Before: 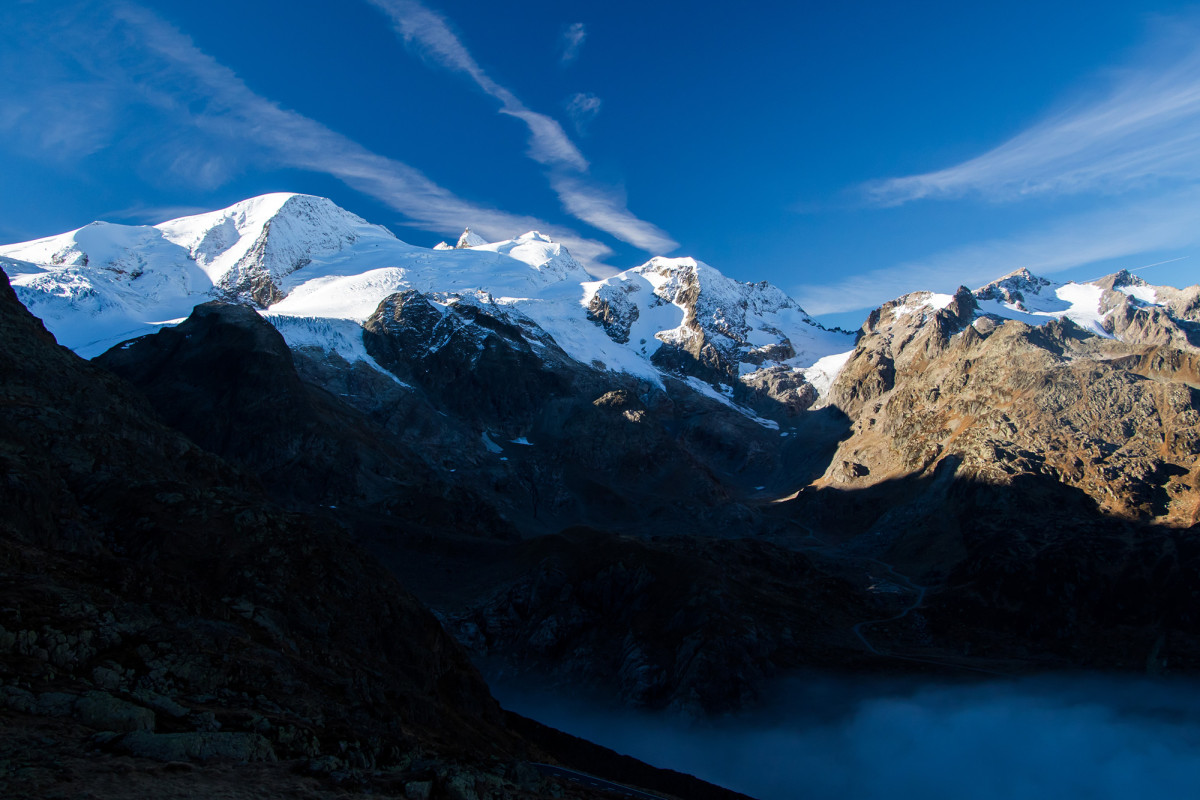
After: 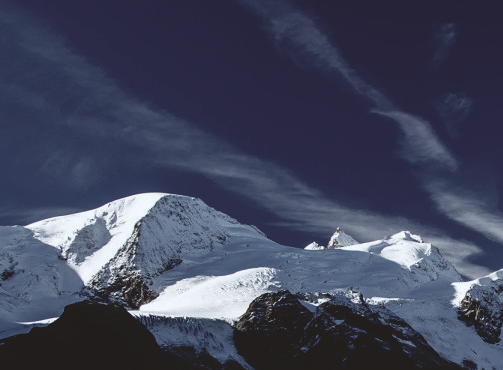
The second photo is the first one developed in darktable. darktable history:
color balance: lift [1, 1.015, 1.004, 0.985], gamma [1, 0.958, 0.971, 1.042], gain [1, 0.956, 0.977, 1.044]
crop and rotate: left 10.817%, top 0.062%, right 47.194%, bottom 53.626%
color correction: highlights a* -3.28, highlights b* -6.24, shadows a* 3.1, shadows b* 5.19
base curve: curves: ch0 [(0, 0.02) (0.083, 0.036) (1, 1)], preserve colors none
contrast brightness saturation: brightness -0.09
tone equalizer: on, module defaults
exposure: black level correction 0.002, exposure -0.1 EV, compensate highlight preservation false
color zones: curves: ch1 [(0, 0.34) (0.143, 0.164) (0.286, 0.152) (0.429, 0.176) (0.571, 0.173) (0.714, 0.188) (0.857, 0.199) (1, 0.34)]
